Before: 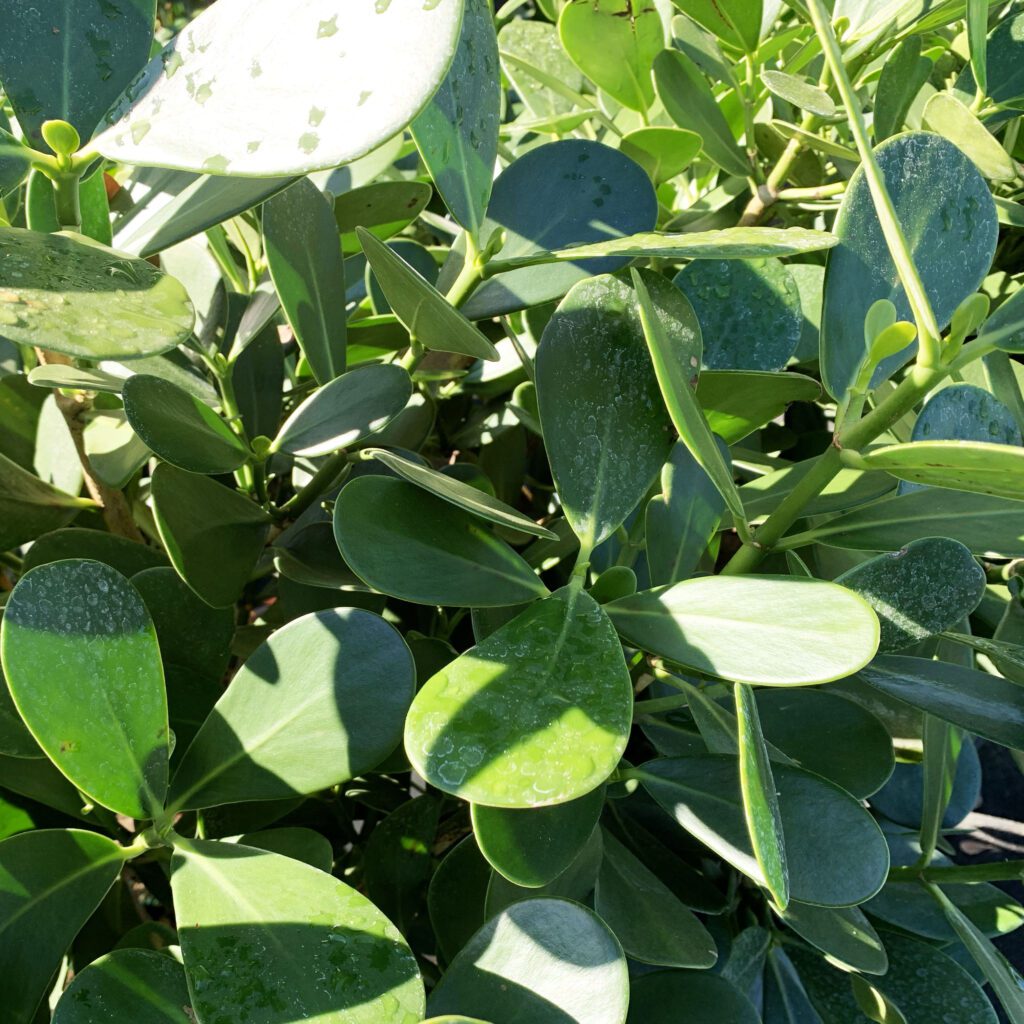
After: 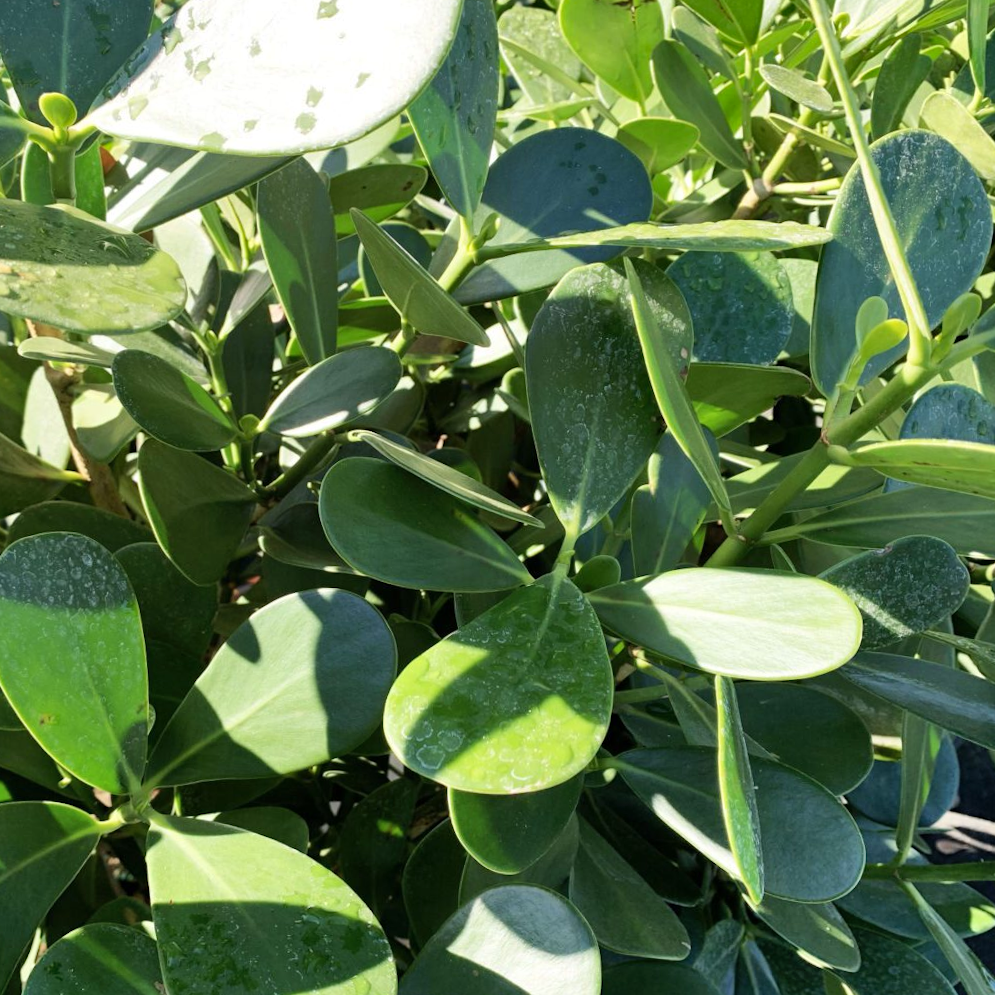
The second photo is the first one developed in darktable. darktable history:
crop and rotate: angle -1.69°
shadows and highlights: shadows 53, soften with gaussian
